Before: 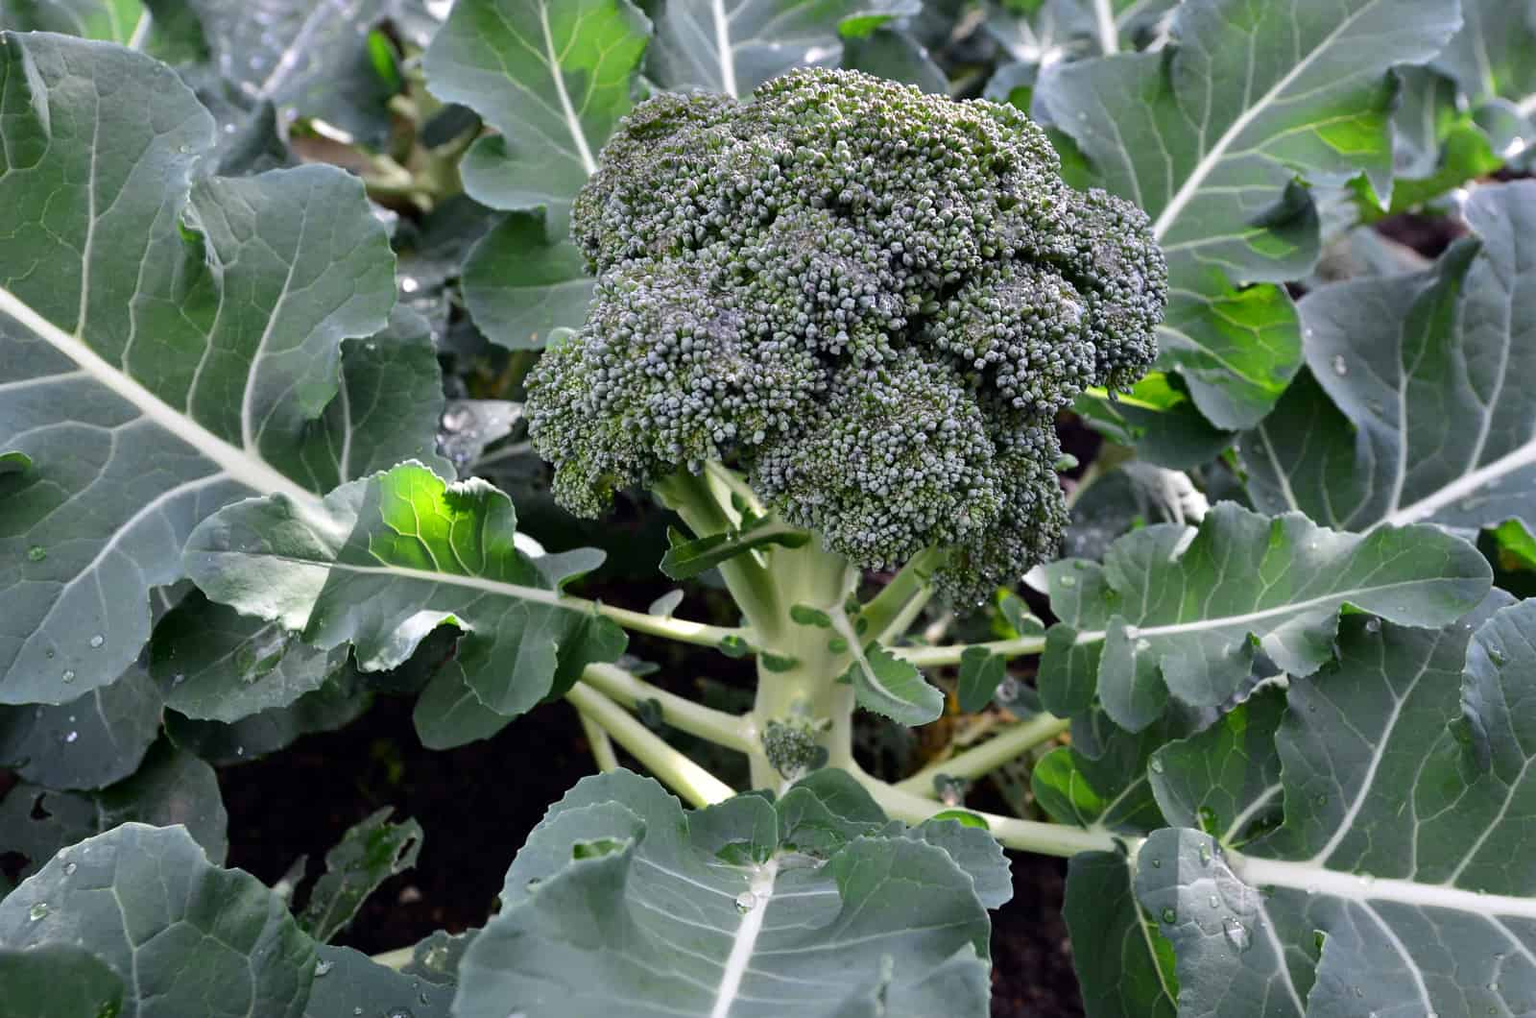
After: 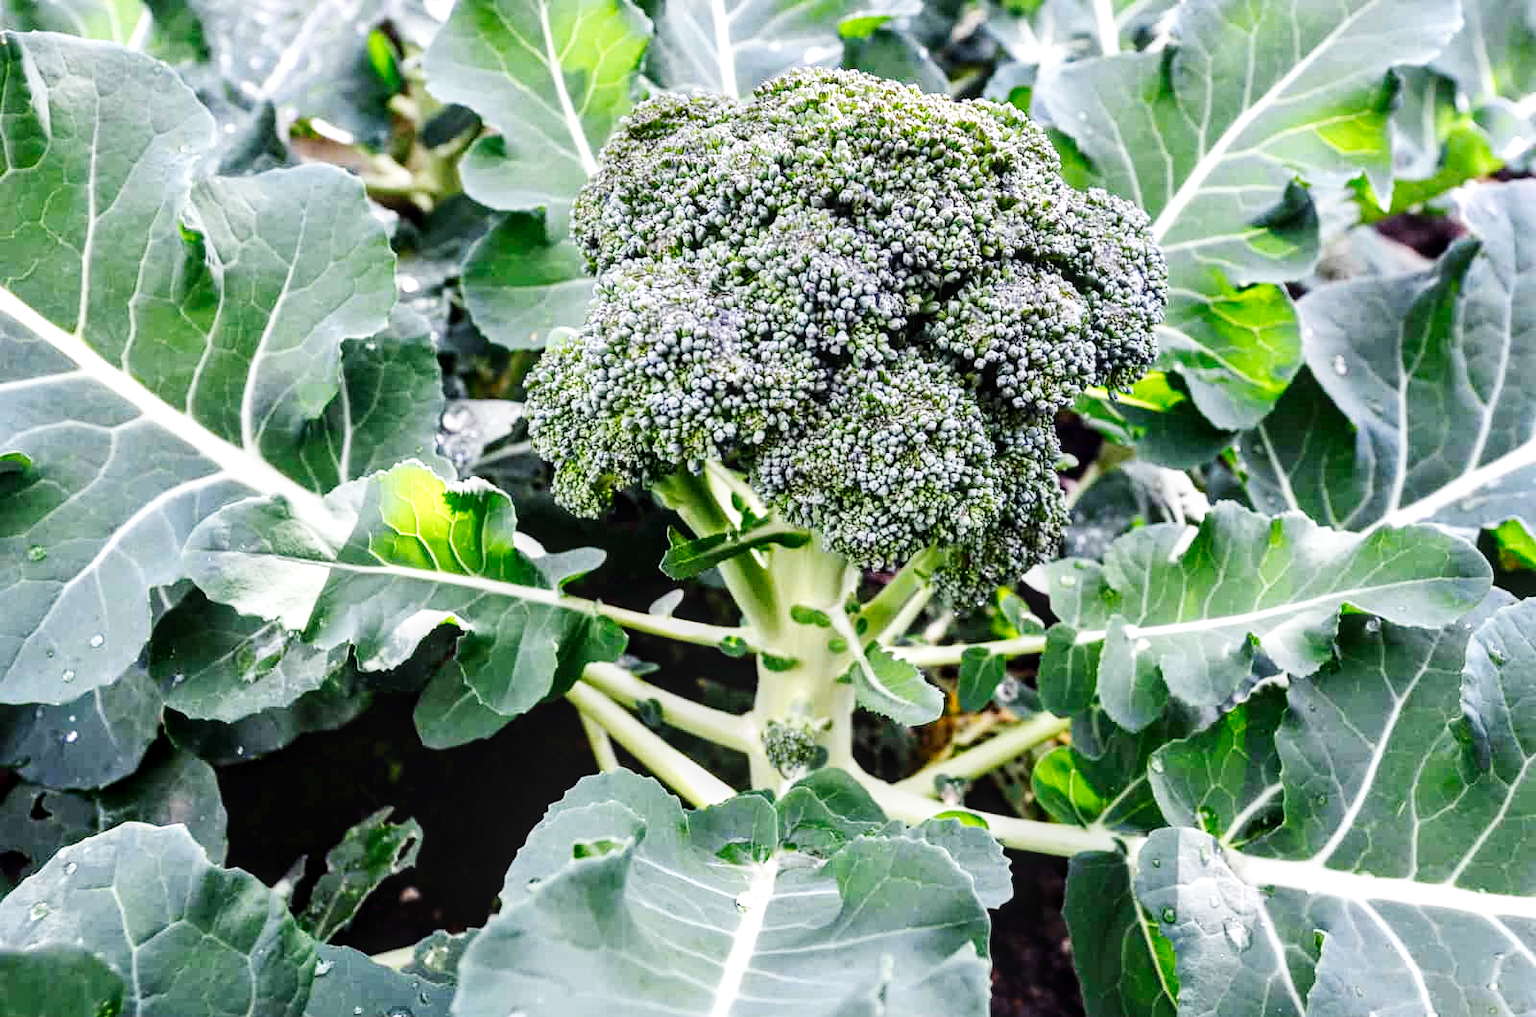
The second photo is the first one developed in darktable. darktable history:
local contrast: detail 130%
base curve: curves: ch0 [(0, 0.003) (0.001, 0.002) (0.006, 0.004) (0.02, 0.022) (0.048, 0.086) (0.094, 0.234) (0.162, 0.431) (0.258, 0.629) (0.385, 0.8) (0.548, 0.918) (0.751, 0.988) (1, 1)], preserve colors none
